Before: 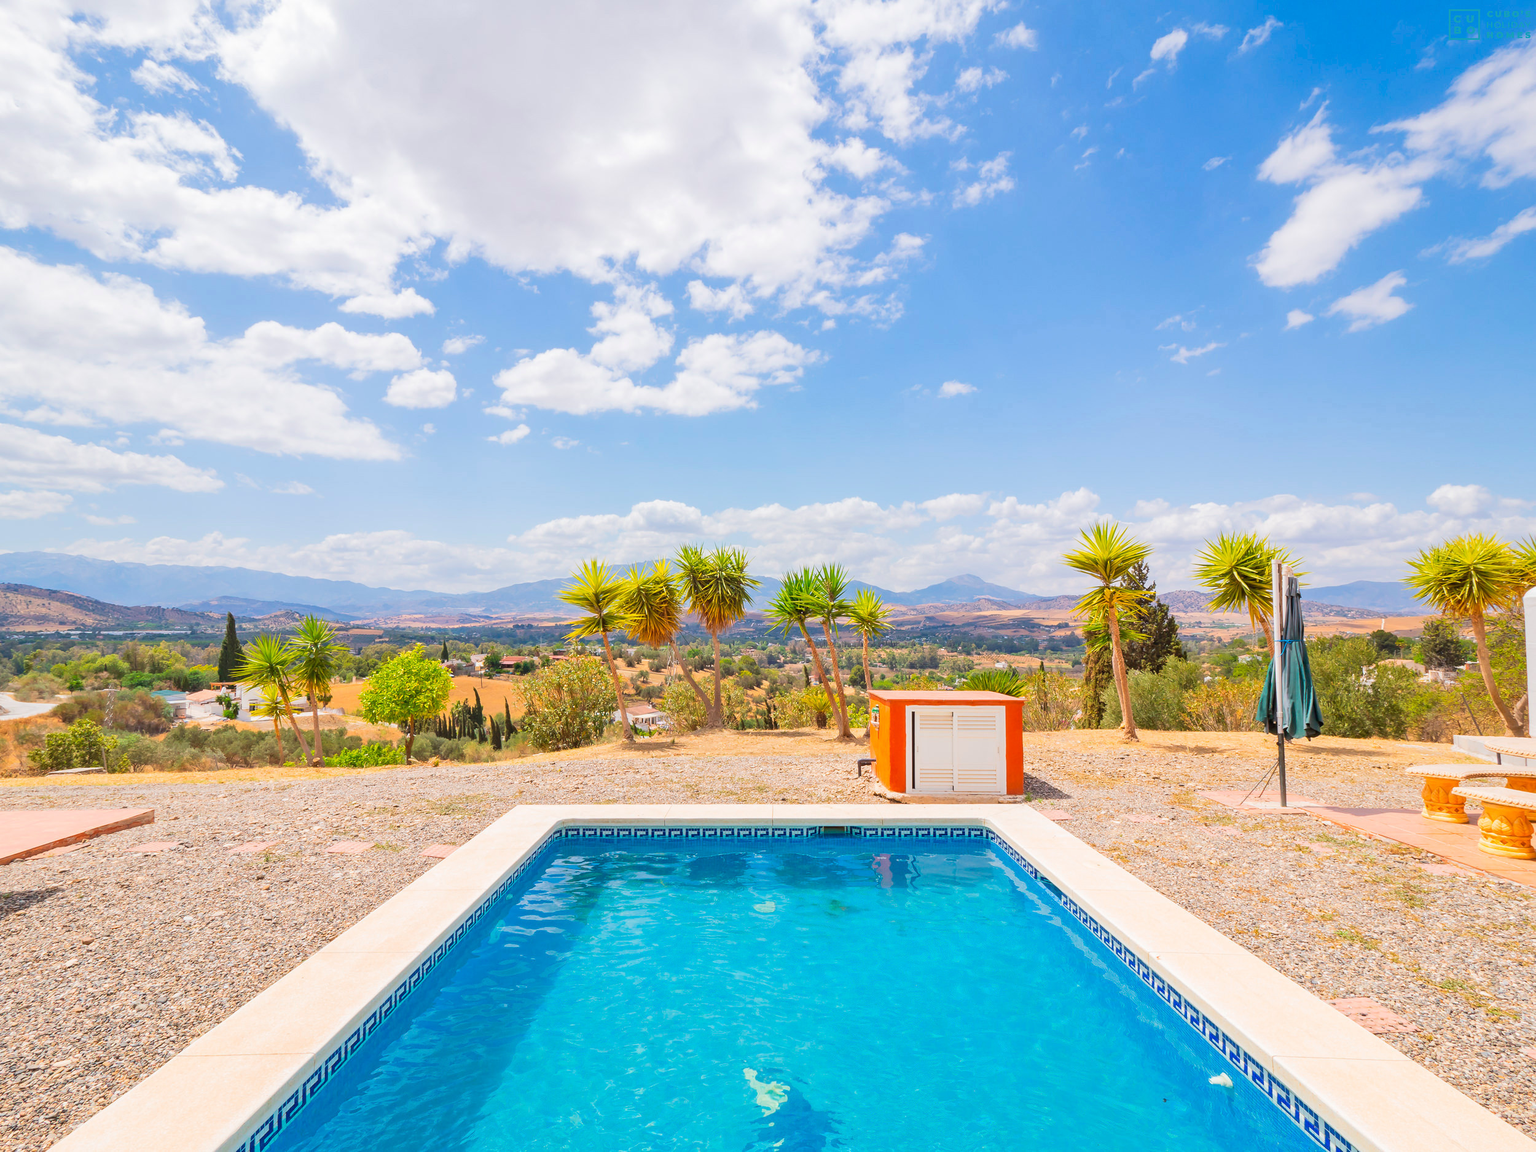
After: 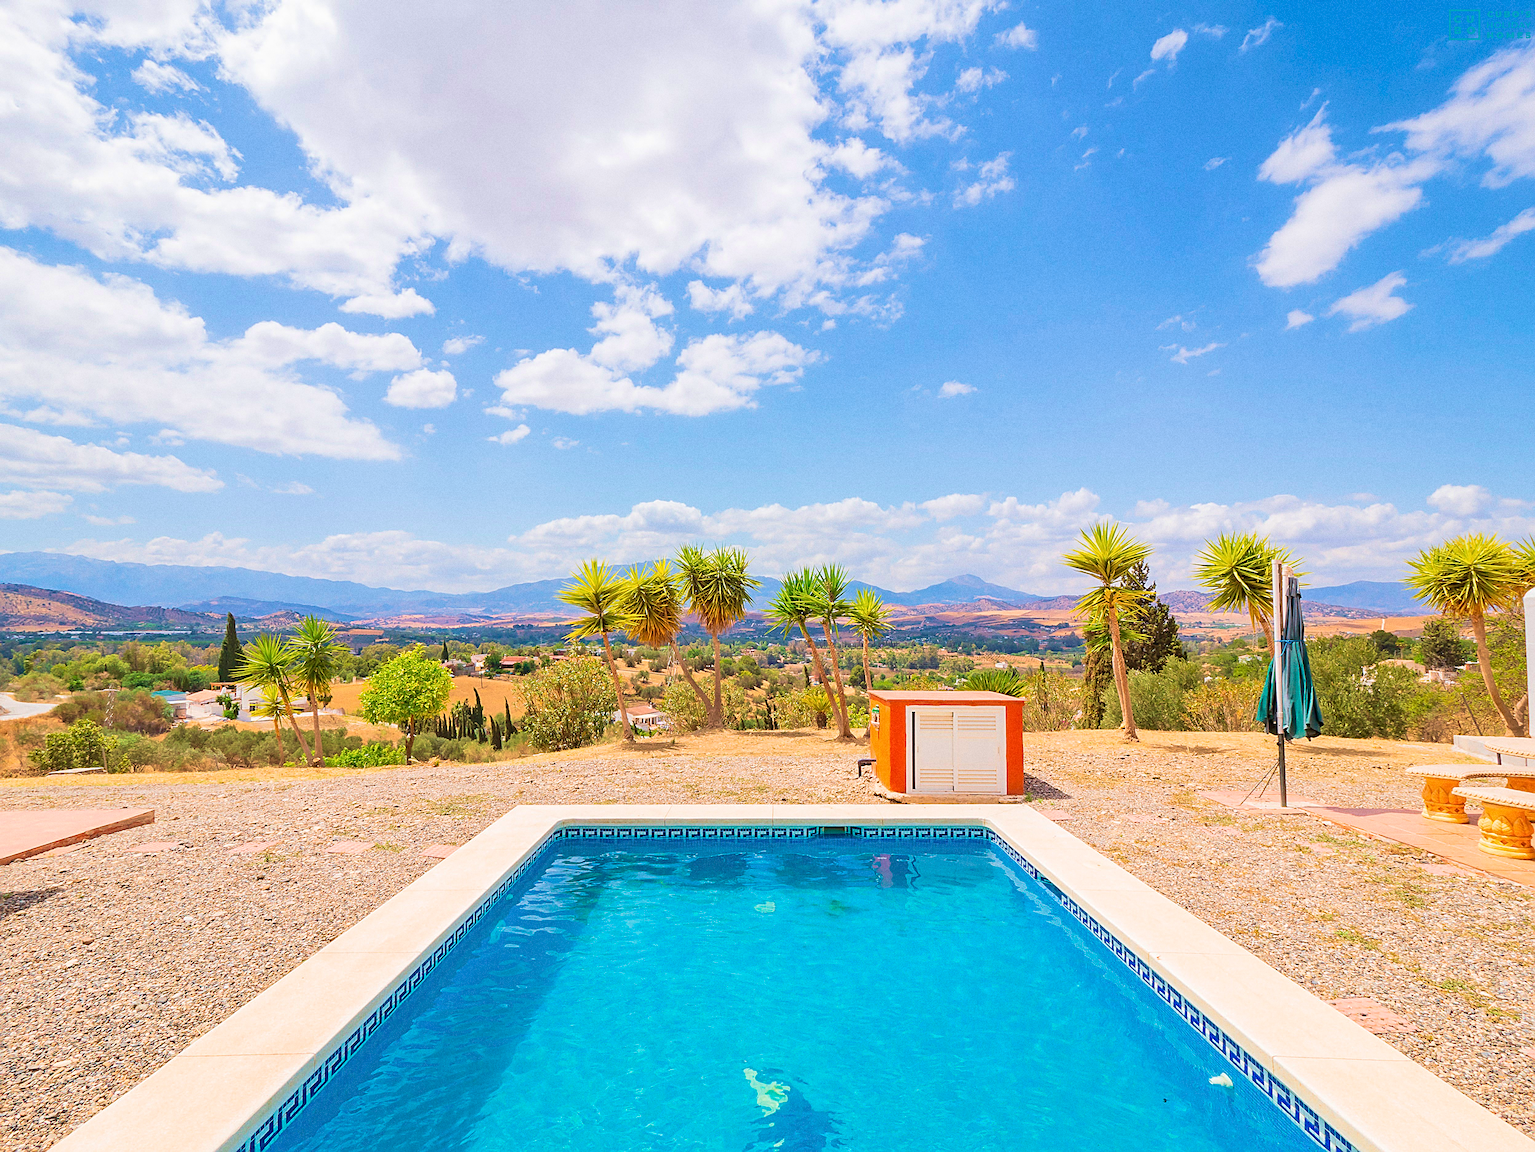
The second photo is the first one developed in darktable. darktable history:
velvia: strength 56%
sharpen: amount 0.6
grain: coarseness 0.09 ISO
